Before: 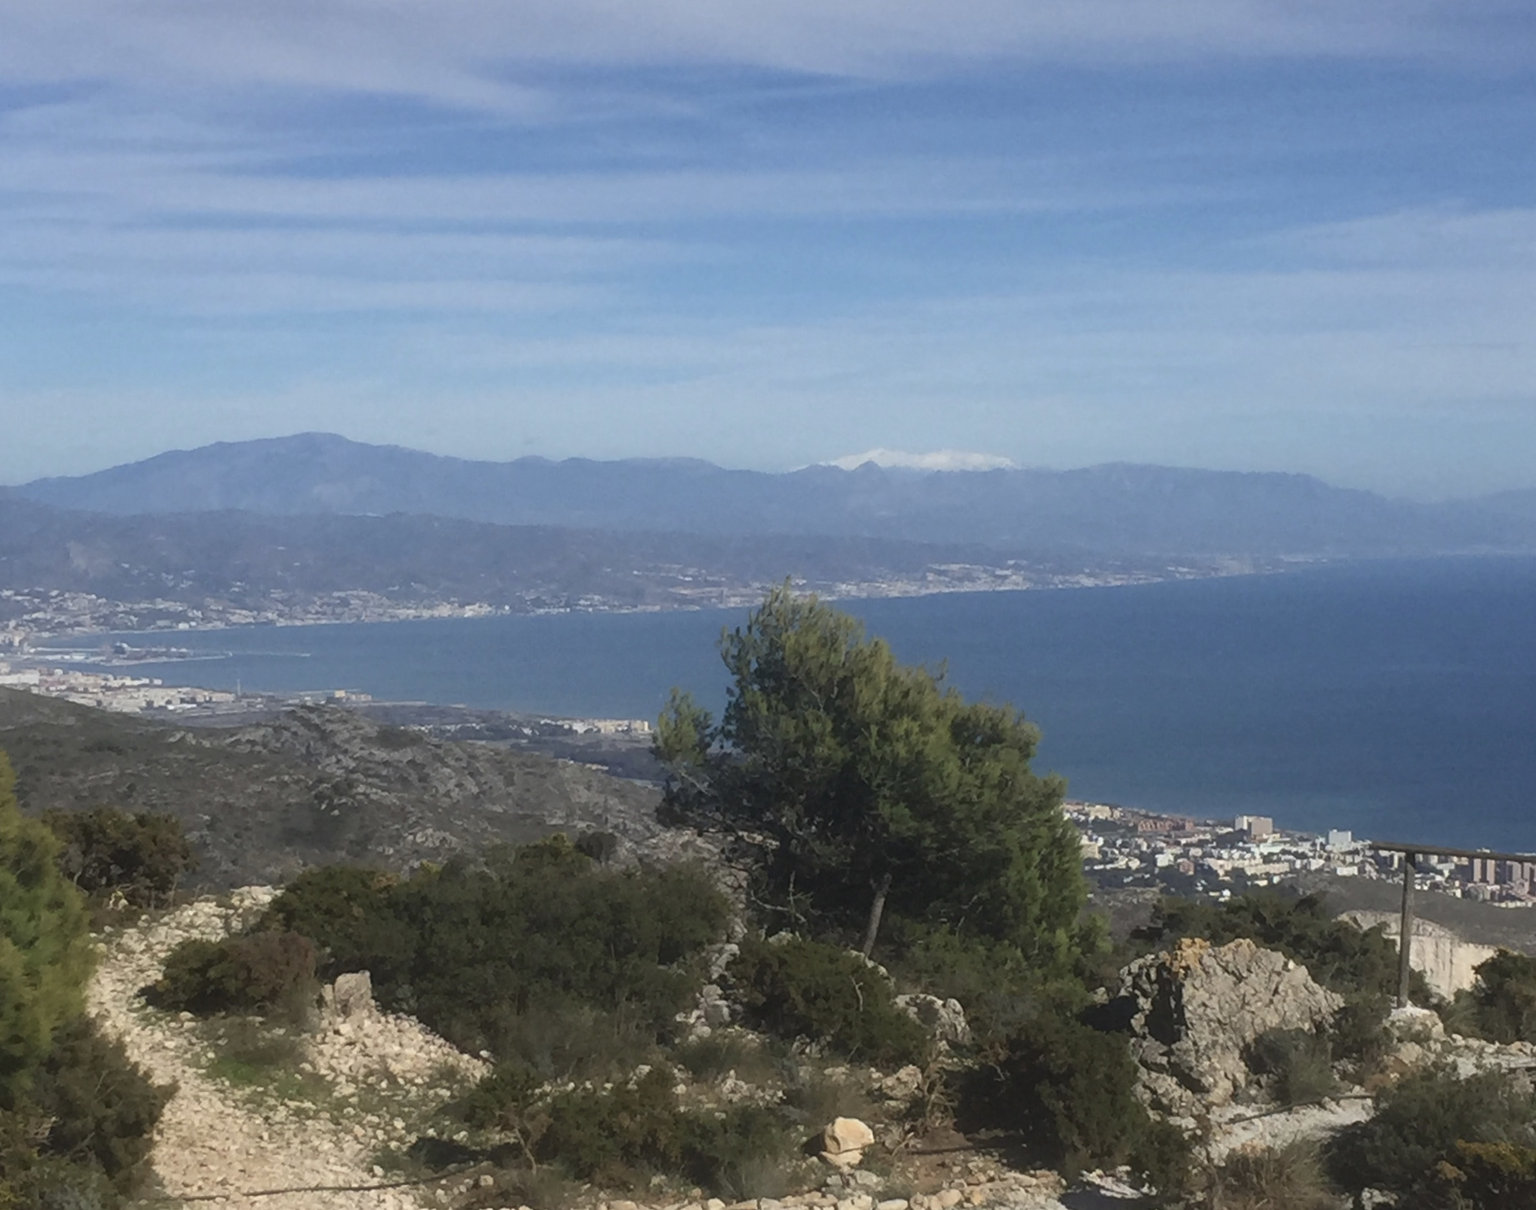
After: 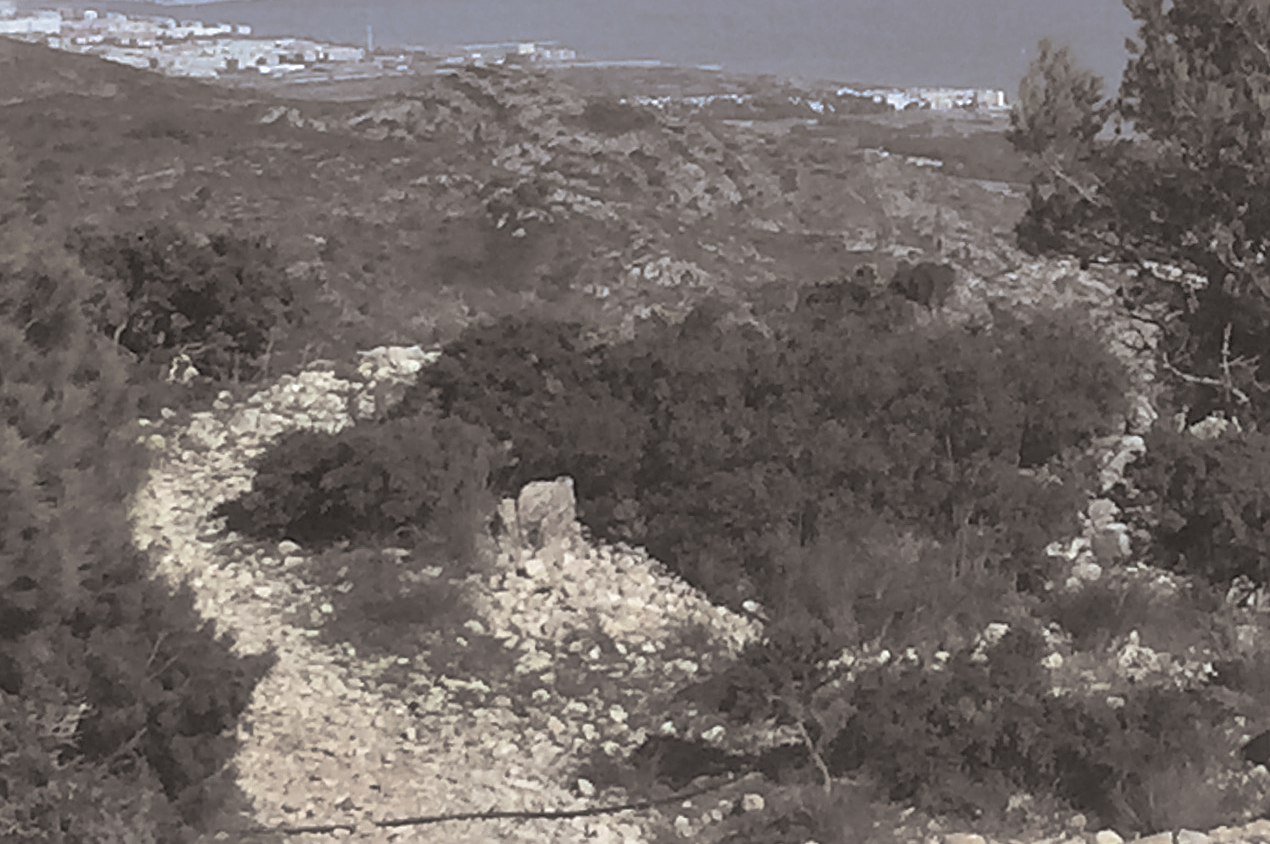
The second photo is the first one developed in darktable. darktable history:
crop and rotate: top 54.778%, right 46.61%, bottom 0.159%
white balance: red 0.954, blue 1.079
split-toning: shadows › hue 26°, shadows › saturation 0.09, highlights › hue 40°, highlights › saturation 0.18, balance -63, compress 0%
tone equalizer: -8 EV 1 EV, -7 EV 1 EV, -6 EV 1 EV, -5 EV 1 EV, -4 EV 1 EV, -3 EV 0.75 EV, -2 EV 0.5 EV, -1 EV 0.25 EV
contrast brightness saturation: saturation -0.05
shadows and highlights: low approximation 0.01, soften with gaussian
sharpen: on, module defaults
